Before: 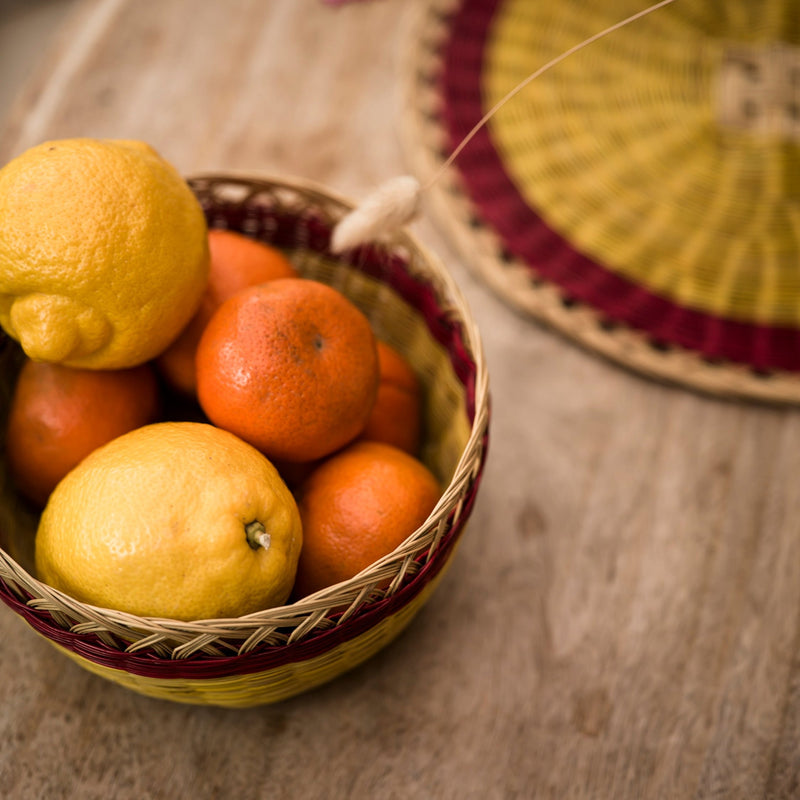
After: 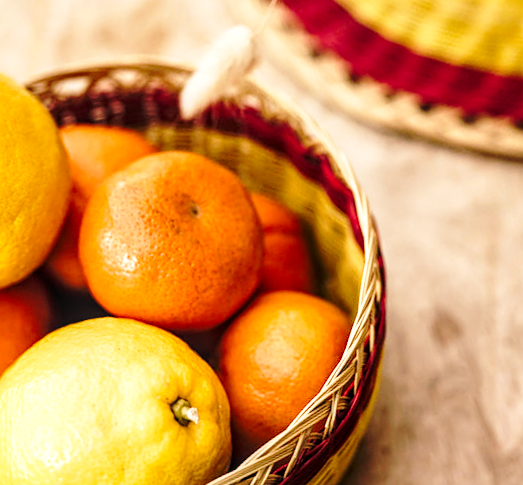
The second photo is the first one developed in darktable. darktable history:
crop and rotate: left 13.342%, right 19.991%
local contrast: on, module defaults
shadows and highlights: shadows 25, highlights -25
white balance: emerald 1
rotate and perspective: rotation -14.8°, crop left 0.1, crop right 0.903, crop top 0.25, crop bottom 0.748
exposure: exposure 0.4 EV, compensate highlight preservation false
base curve: curves: ch0 [(0, 0) (0.036, 0.037) (0.121, 0.228) (0.46, 0.76) (0.859, 0.983) (1, 1)], preserve colors none
sharpen: amount 0.2
